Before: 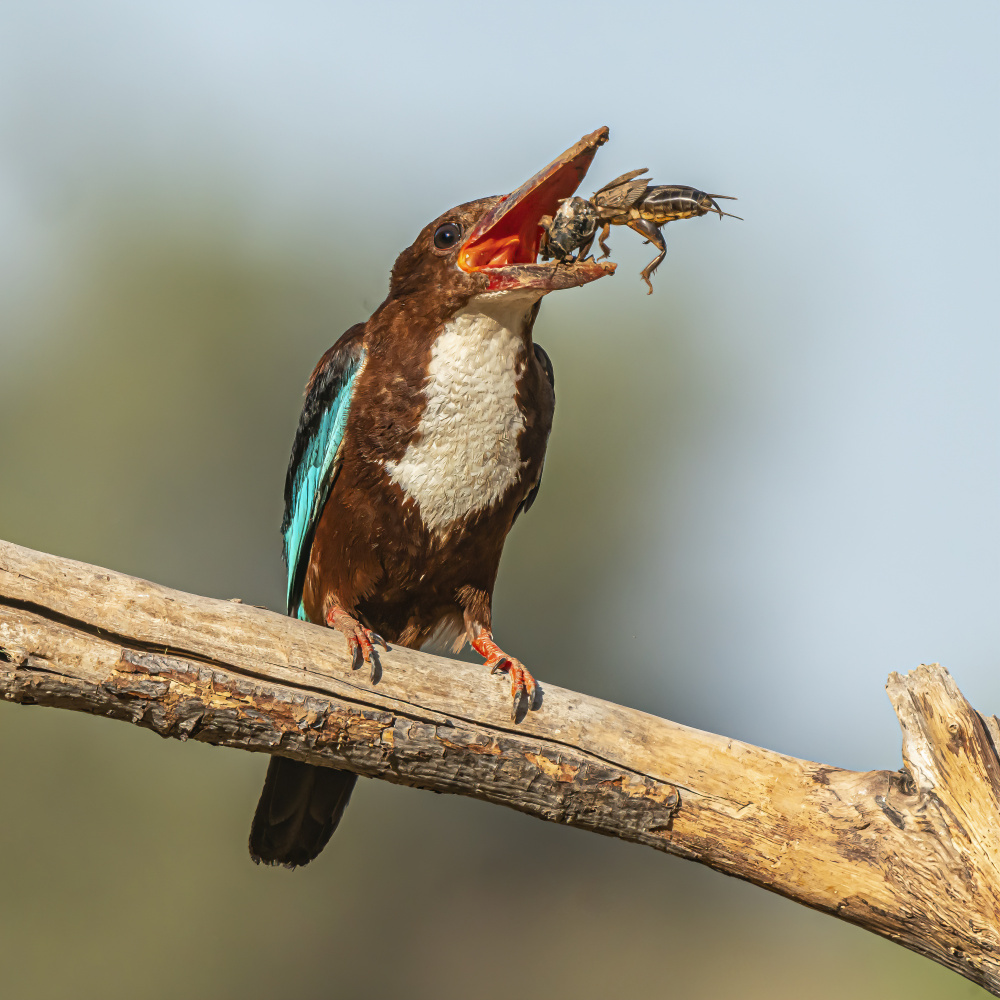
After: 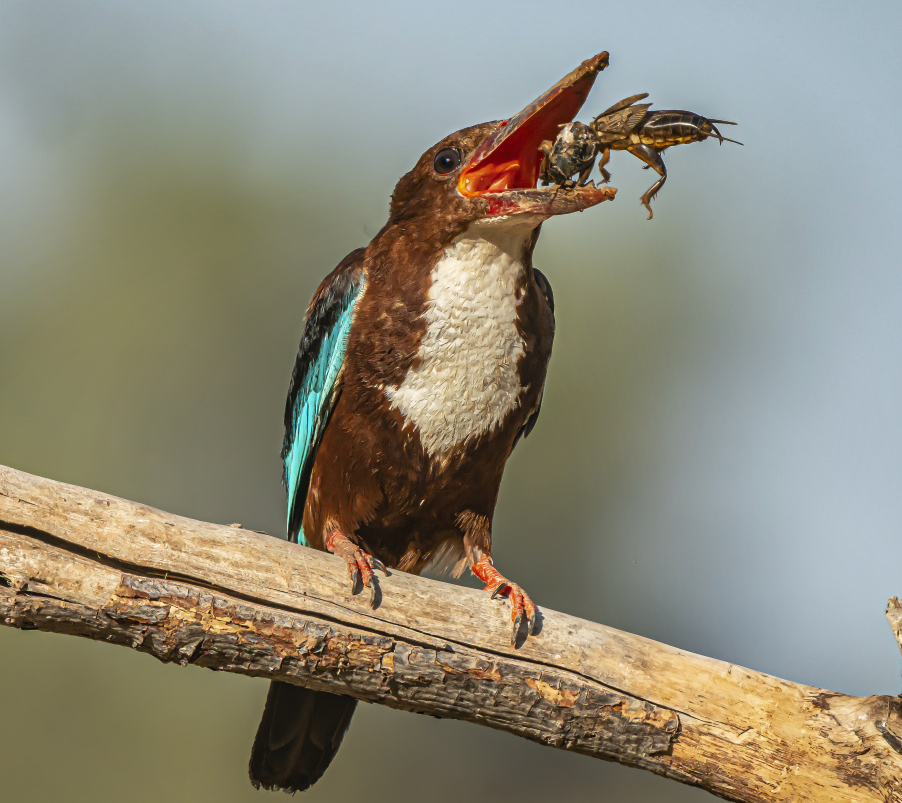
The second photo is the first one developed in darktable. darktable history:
crop: top 7.55%, right 9.707%, bottom 12.097%
shadows and highlights: radius 119.89, shadows 41.75, highlights -61.81, soften with gaussian
